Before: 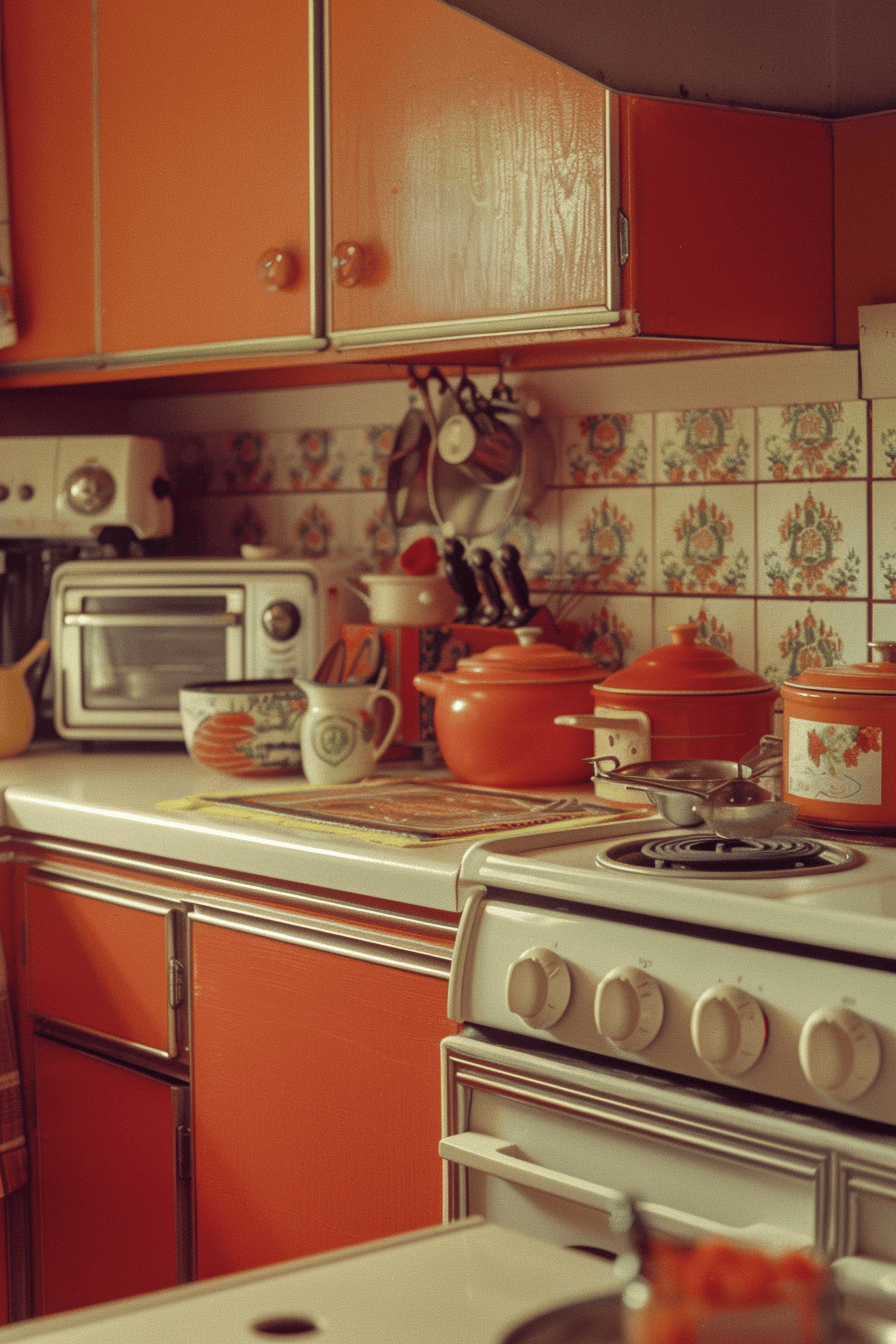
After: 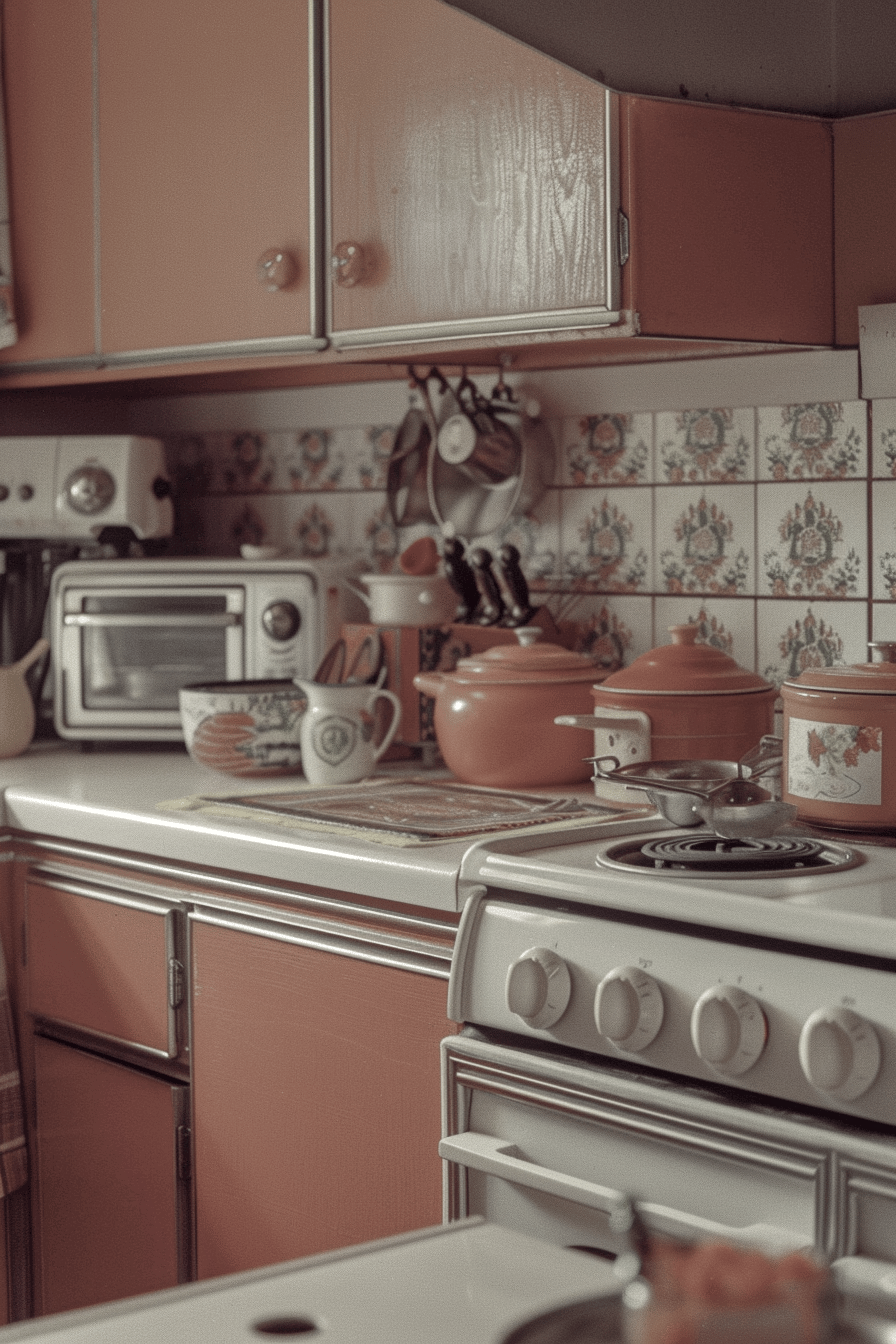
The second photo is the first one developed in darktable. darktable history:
local contrast: highlights 101%, shadows 97%, detail 120%, midtone range 0.2
color zones: curves: ch0 [(0, 0.613) (0.01, 0.613) (0.245, 0.448) (0.498, 0.529) (0.642, 0.665) (0.879, 0.777) (0.99, 0.613)]; ch1 [(0, 0.272) (0.219, 0.127) (0.724, 0.346)]
